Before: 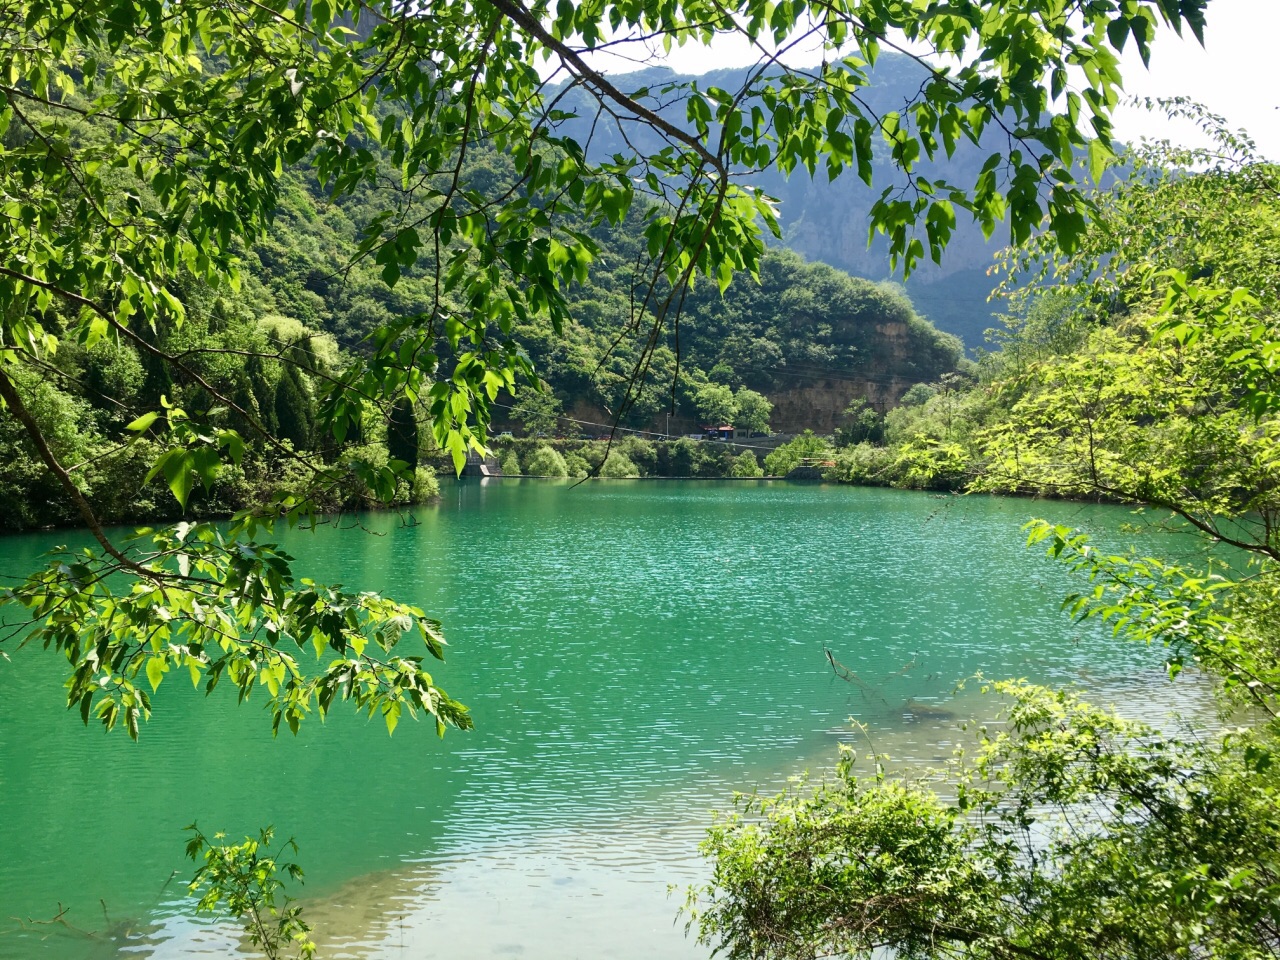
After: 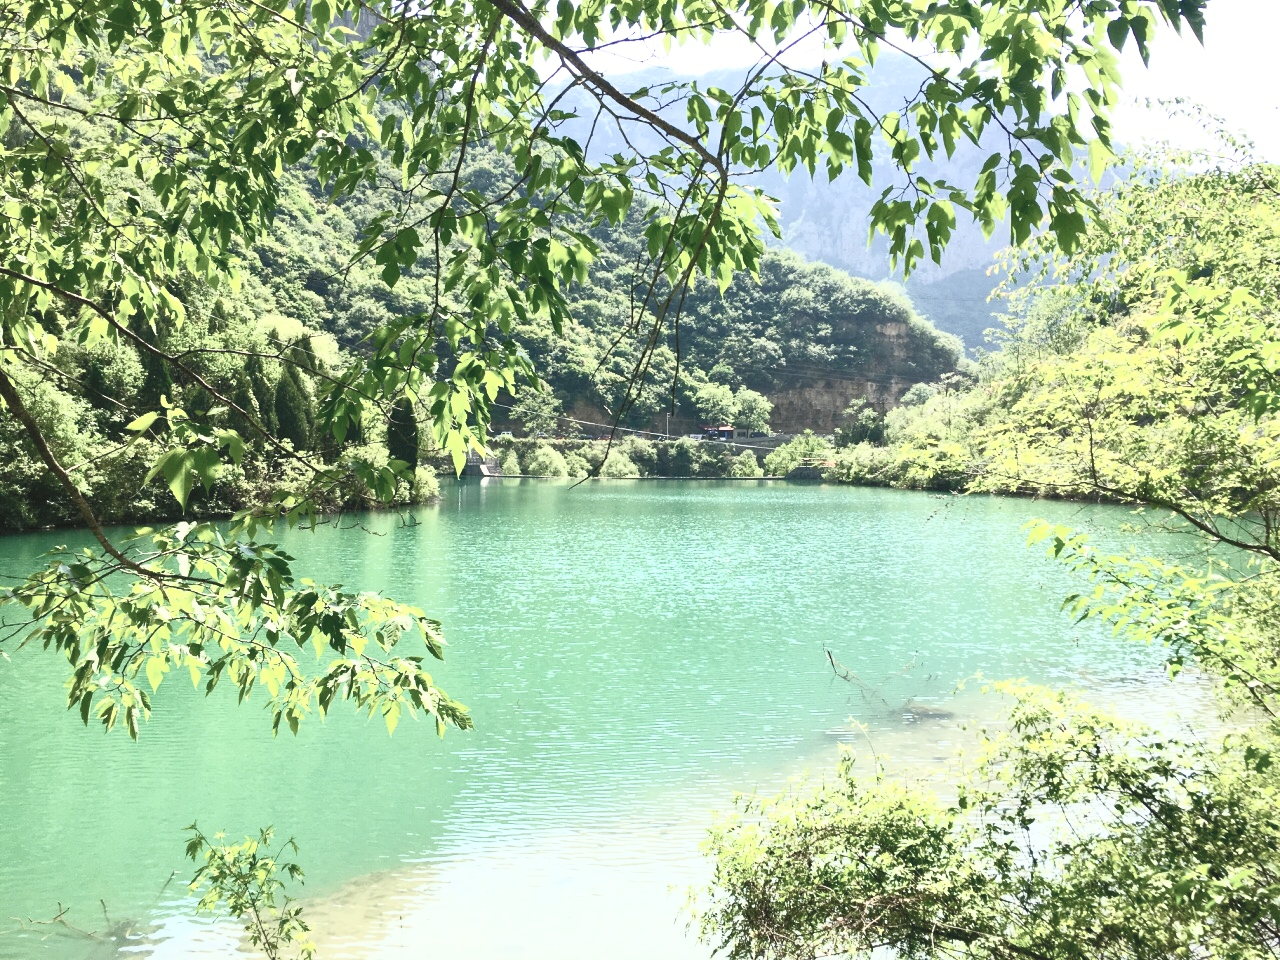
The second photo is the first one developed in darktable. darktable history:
contrast brightness saturation: contrast 0.573, brightness 0.572, saturation -0.333
levels: levels [0, 0.445, 1]
